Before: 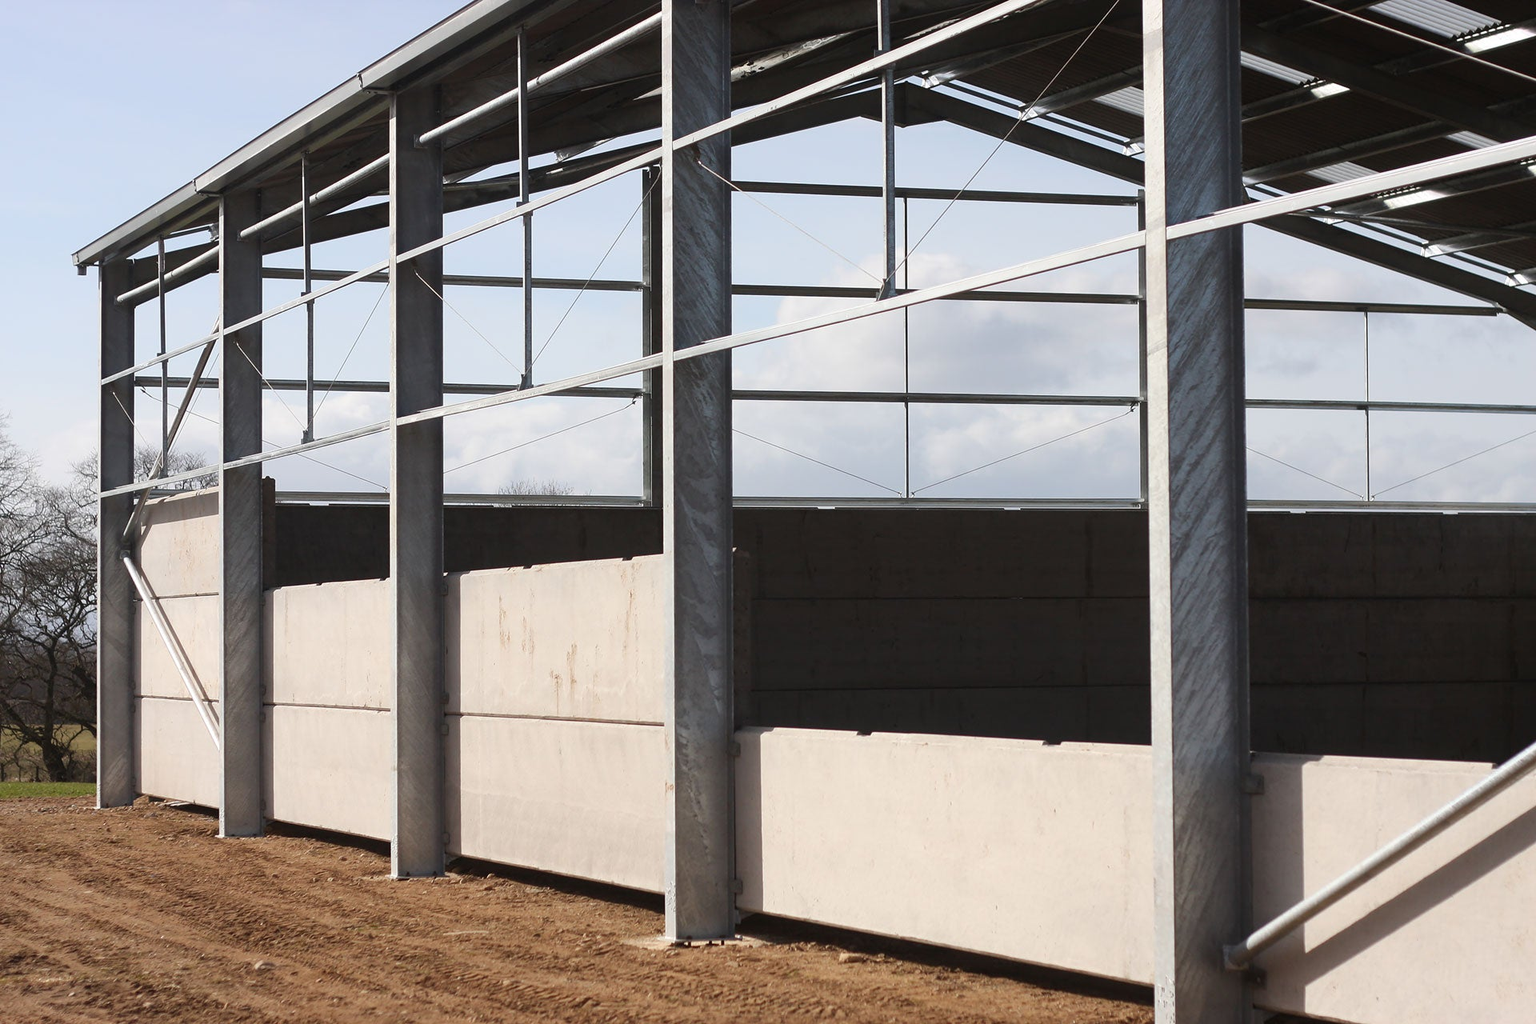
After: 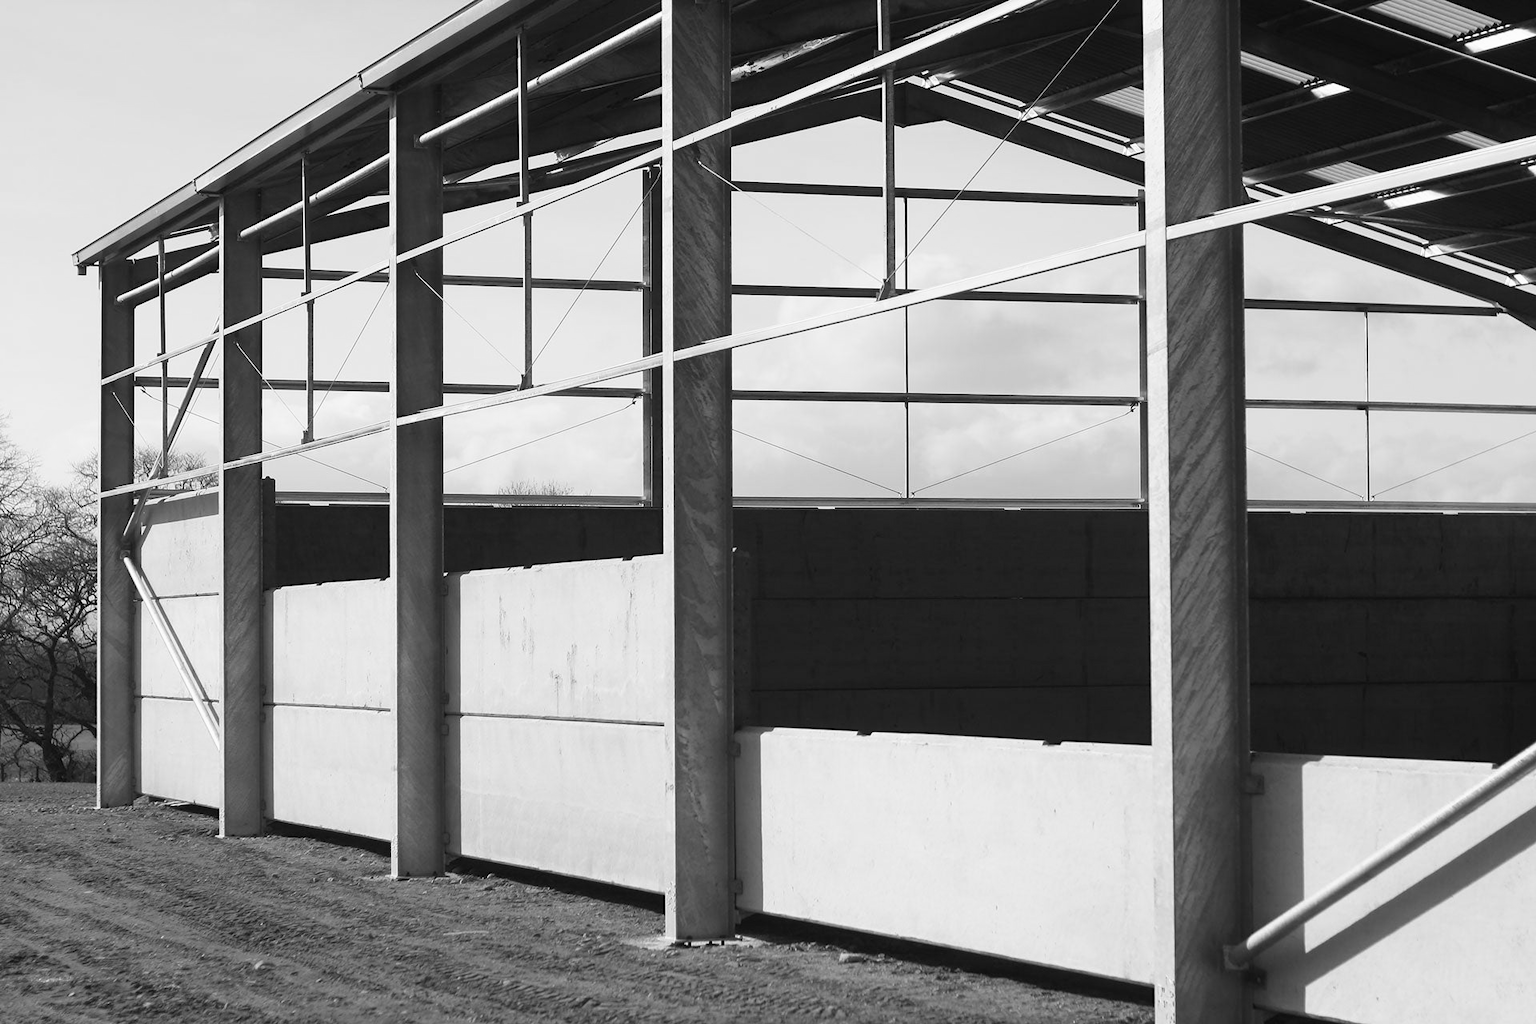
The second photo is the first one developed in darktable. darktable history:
monochrome: a -11.7, b 1.62, size 0.5, highlights 0.38
shadows and highlights: shadows 0, highlights 40
